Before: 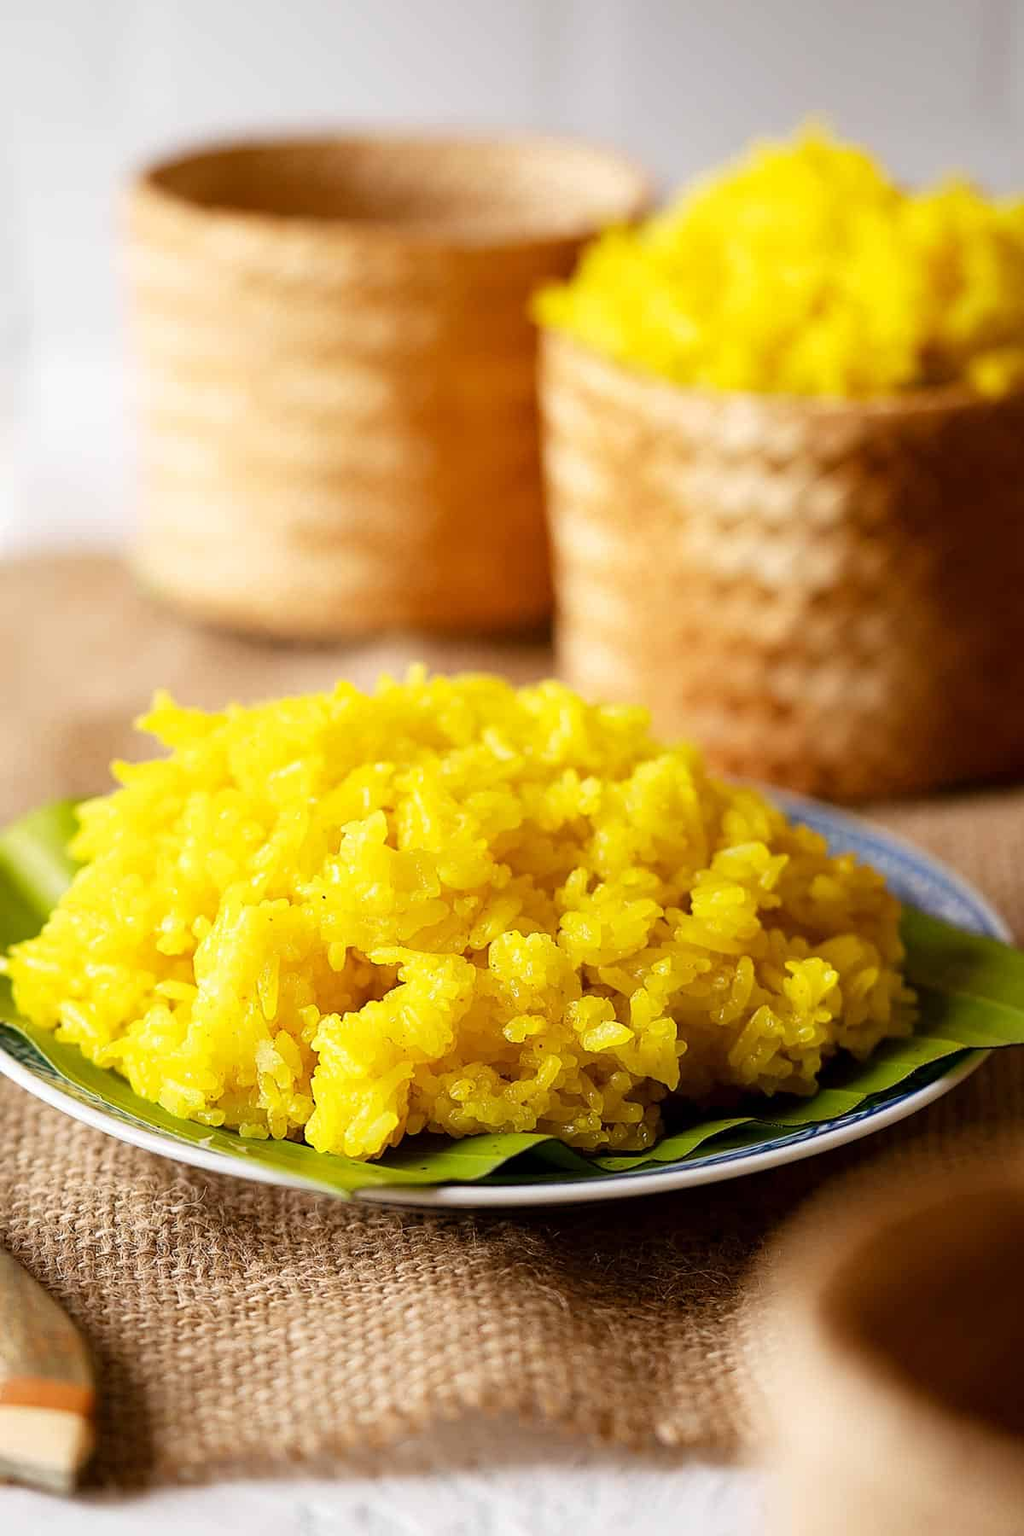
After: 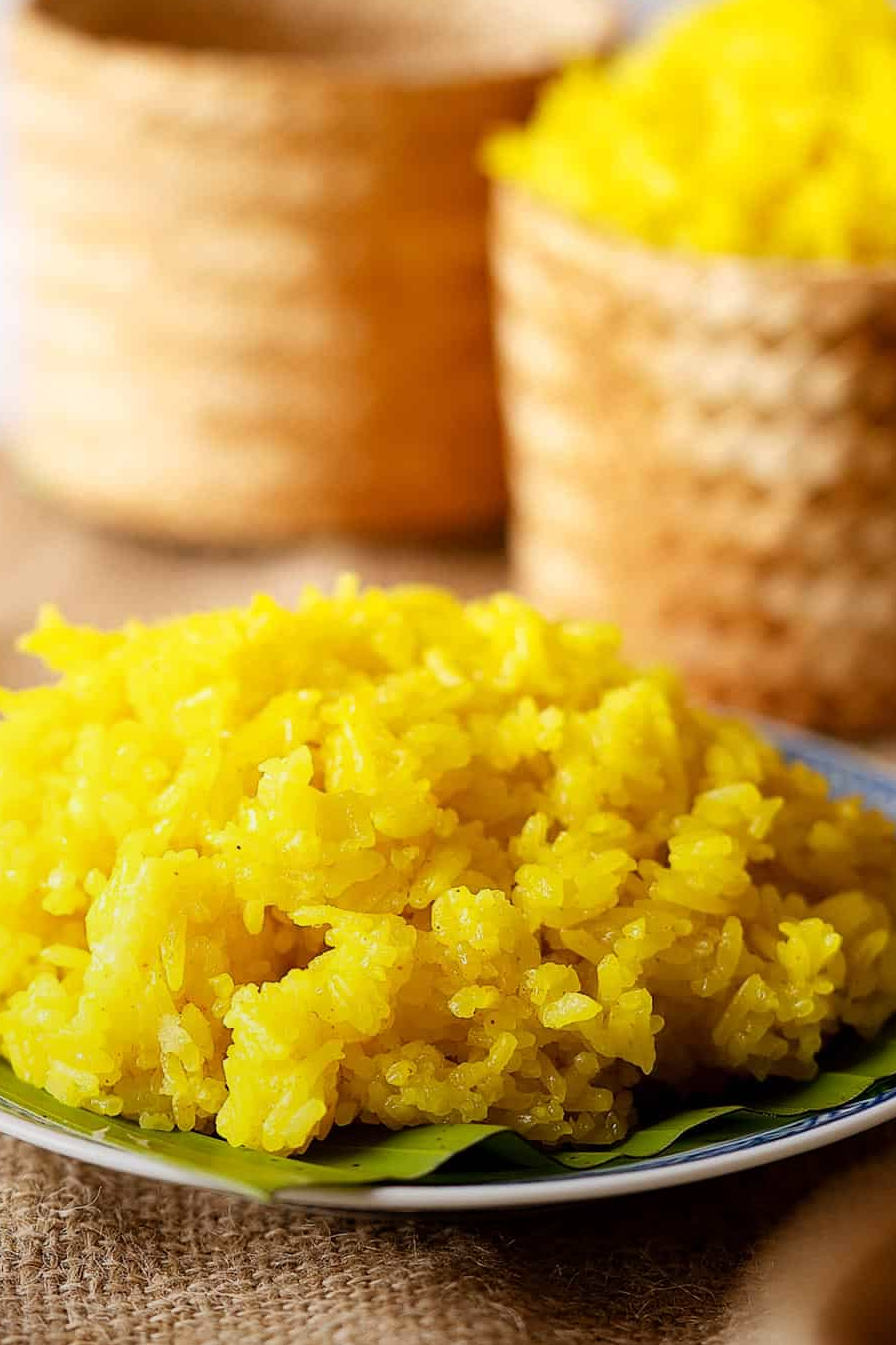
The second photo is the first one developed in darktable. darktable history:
crop and rotate: left 11.831%, top 11.346%, right 13.429%, bottom 13.899%
graduated density: rotation -180°, offset 24.95
